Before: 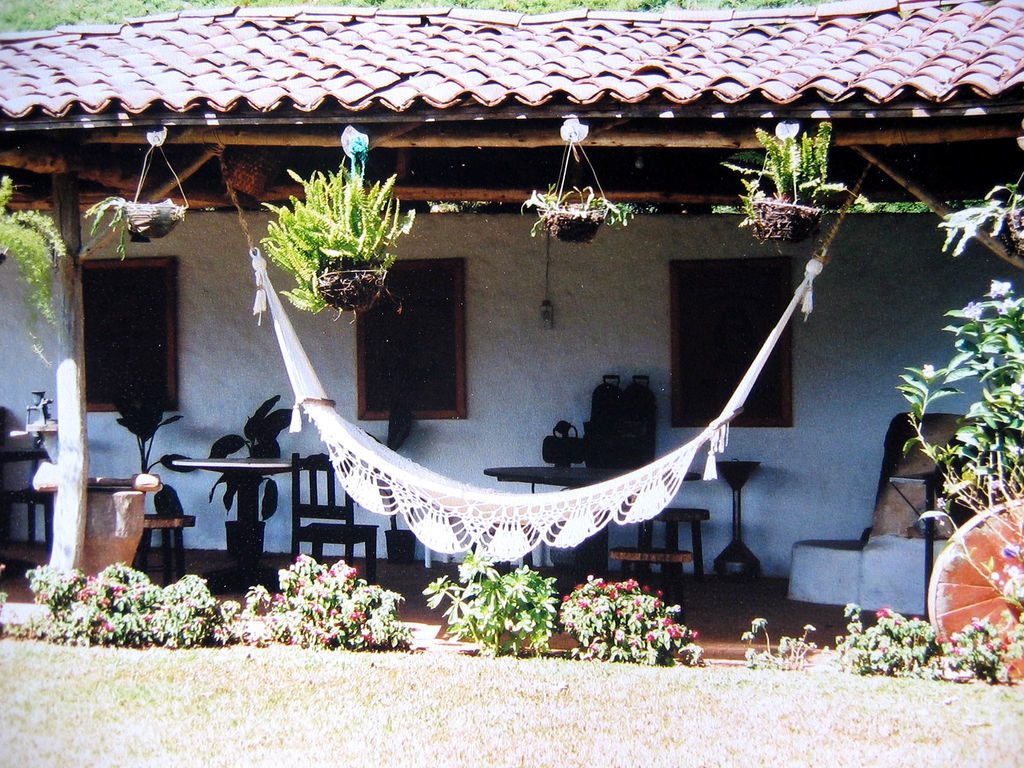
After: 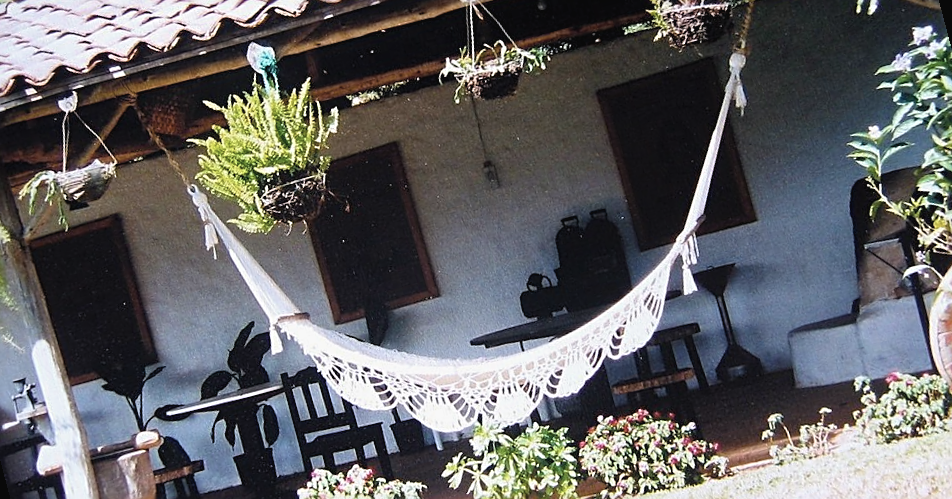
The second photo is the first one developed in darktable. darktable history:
sharpen: on, module defaults
contrast brightness saturation: contrast -0.05, saturation -0.41
color balance rgb: perceptual saturation grading › global saturation 30%, global vibrance 20%
rotate and perspective: rotation -14.8°, crop left 0.1, crop right 0.903, crop top 0.25, crop bottom 0.748
